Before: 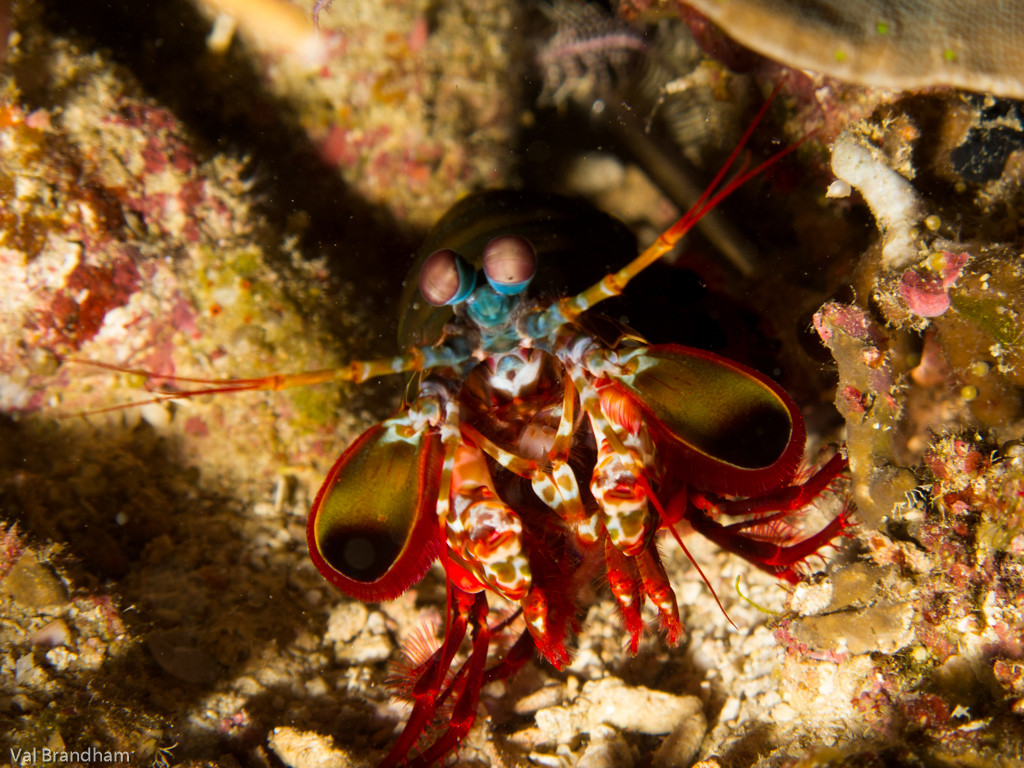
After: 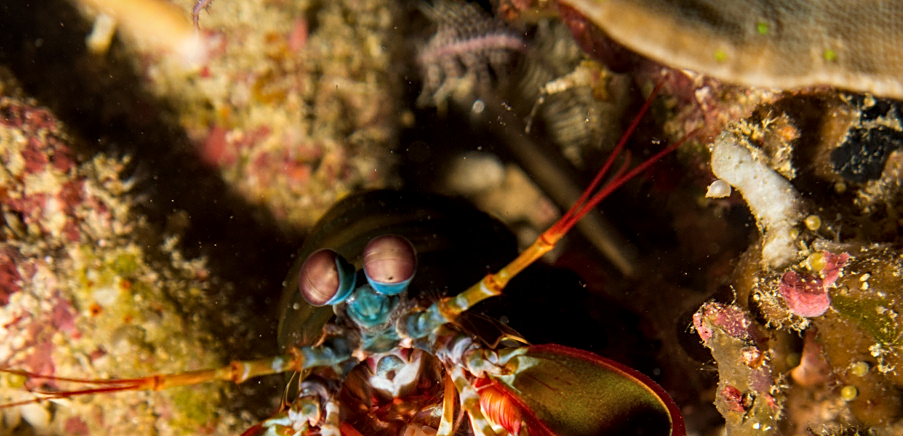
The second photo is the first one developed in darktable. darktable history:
sharpen: amount 0.498
crop and rotate: left 11.816%, bottom 43.212%
local contrast: on, module defaults
